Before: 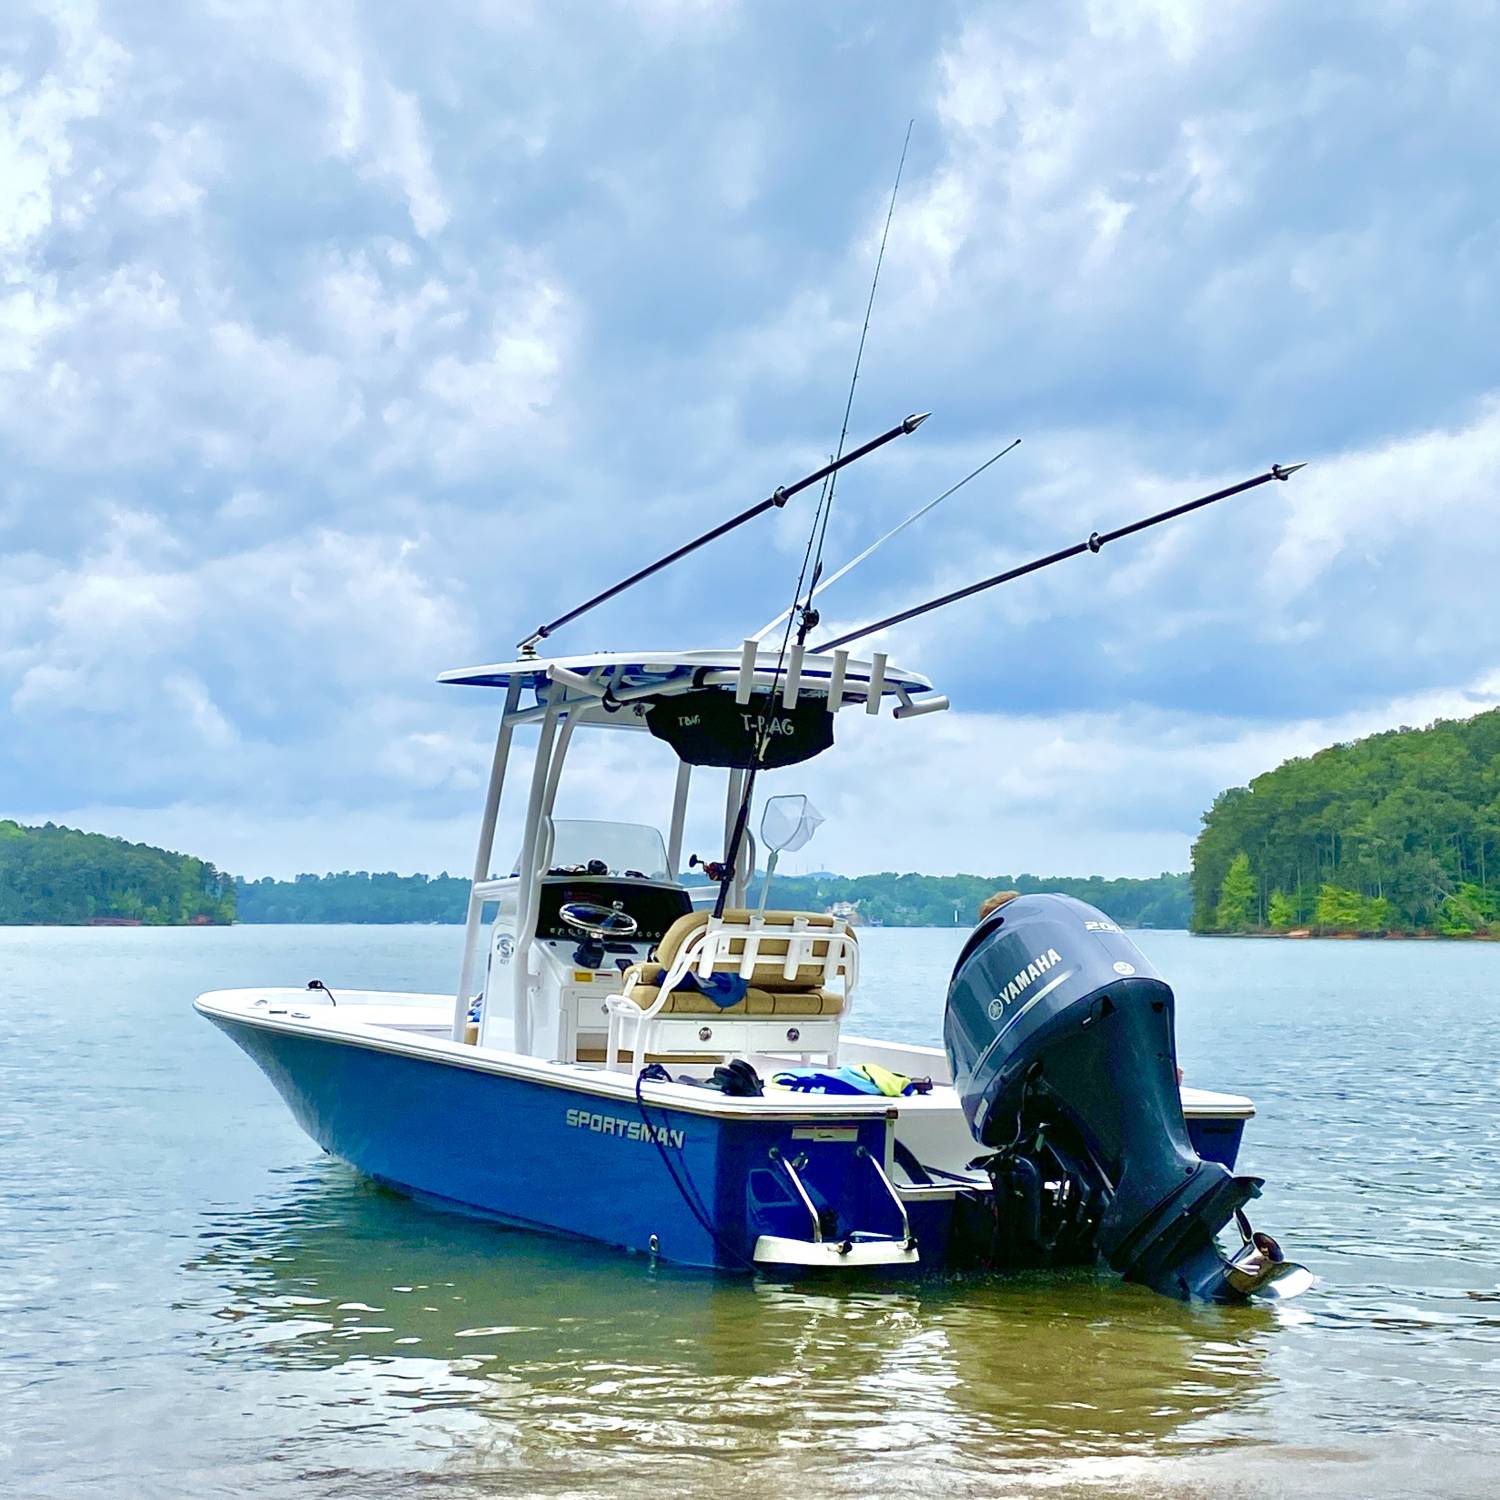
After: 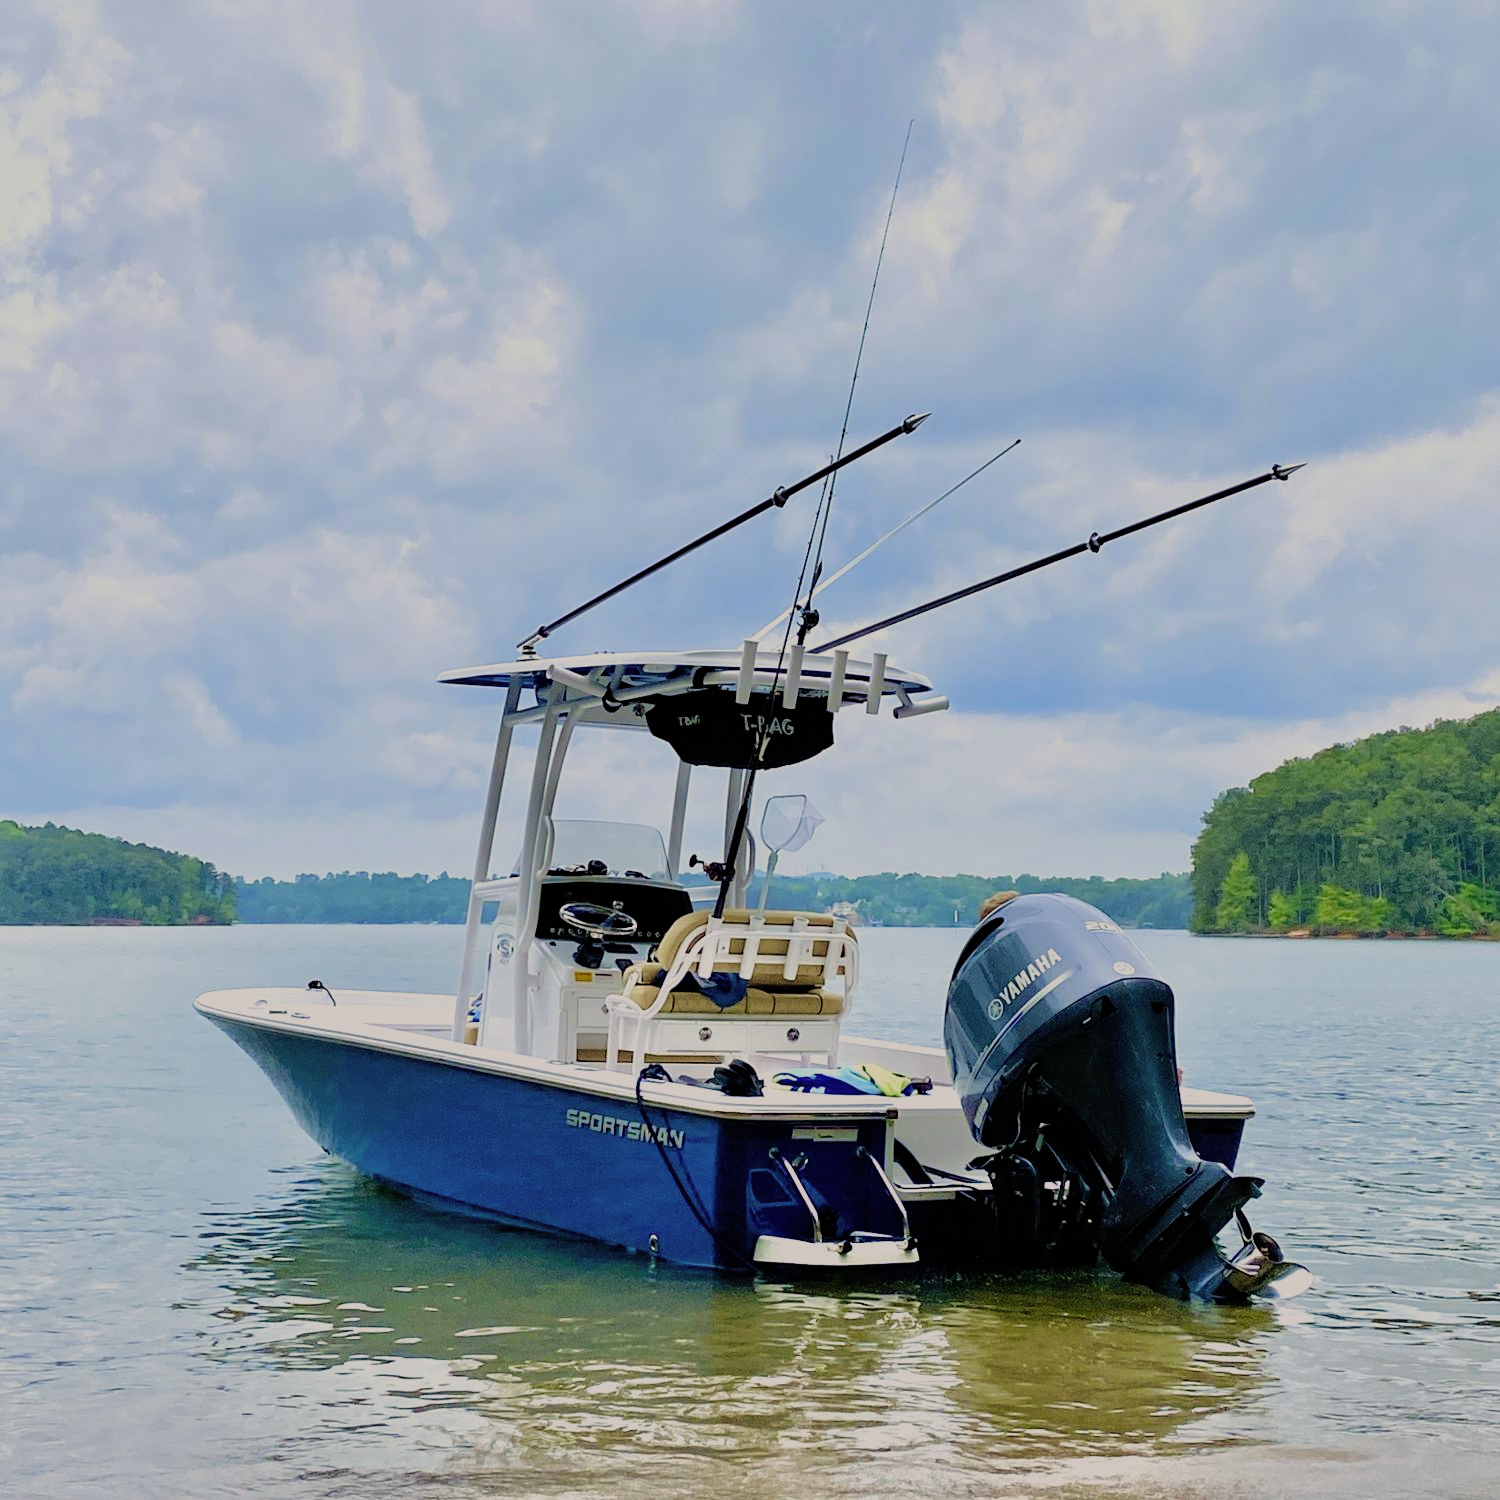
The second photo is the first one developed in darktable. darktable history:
color correction: highlights a* 3.61, highlights b* 5.12
exposure: exposure -0.254 EV, compensate exposure bias true, compensate highlight preservation false
filmic rgb: black relative exposure -7.65 EV, white relative exposure 4.56 EV, hardness 3.61, add noise in highlights 0.001, preserve chrominance luminance Y, color science v3 (2019), use custom middle-gray values true, iterations of high-quality reconstruction 10, contrast in highlights soft
